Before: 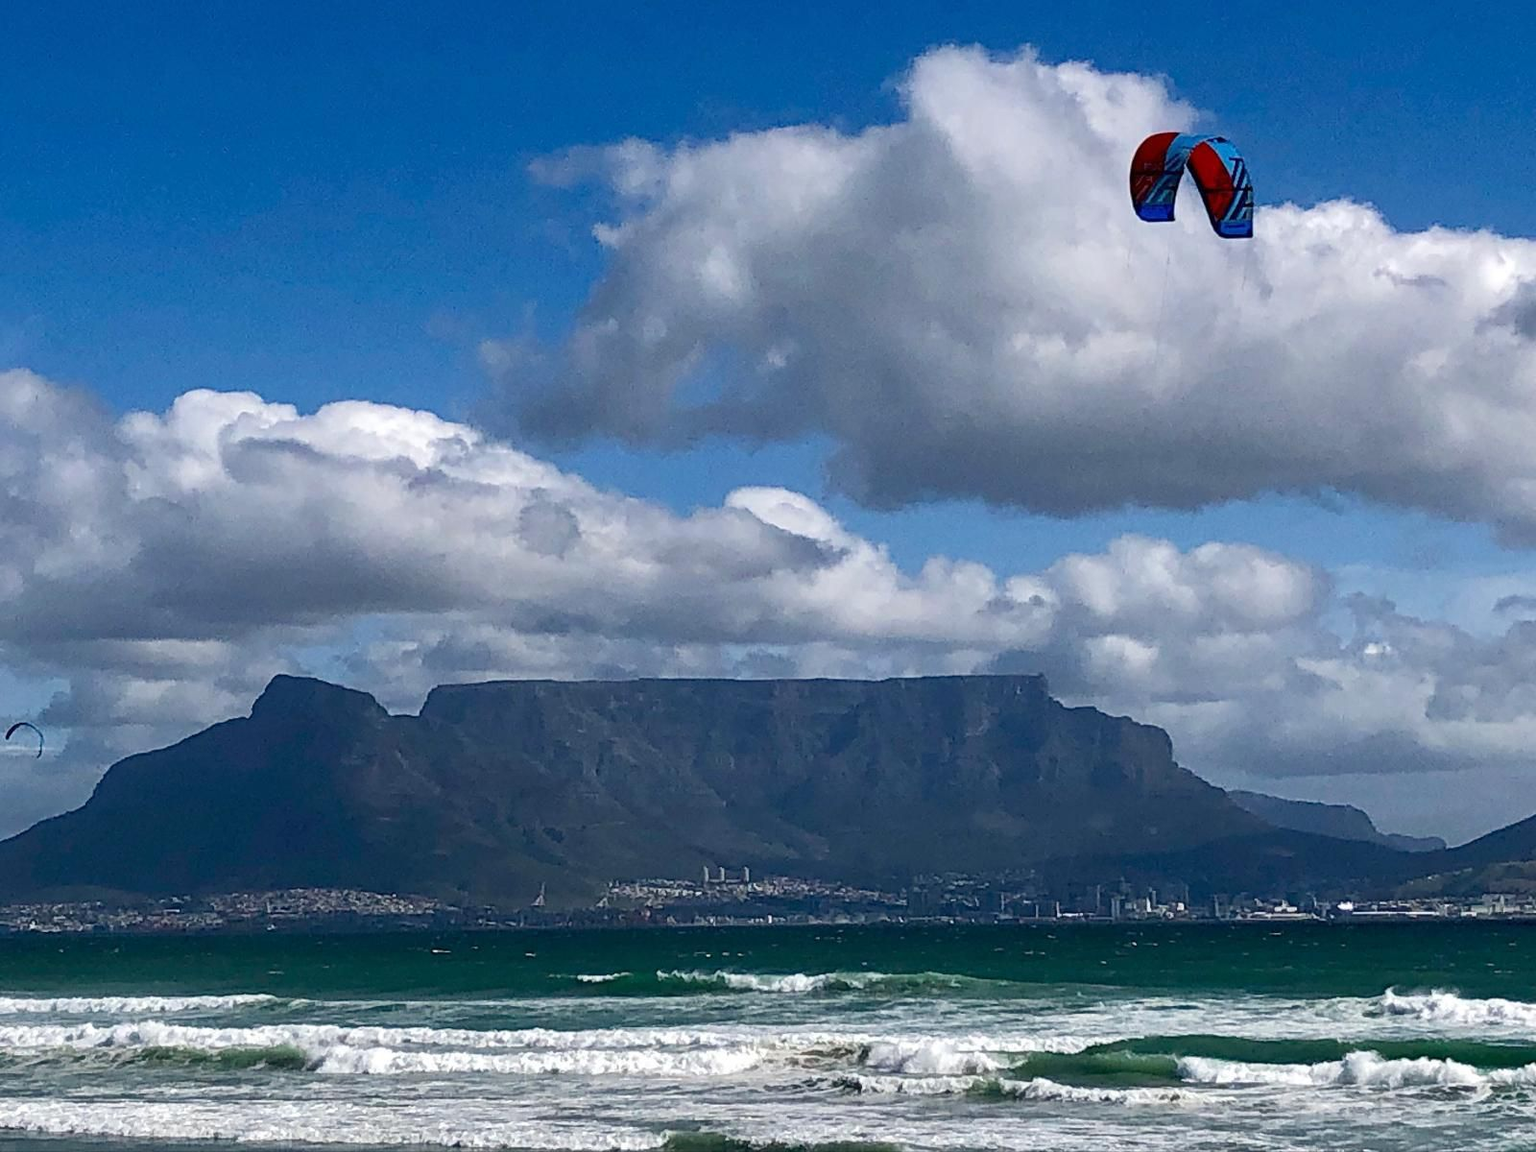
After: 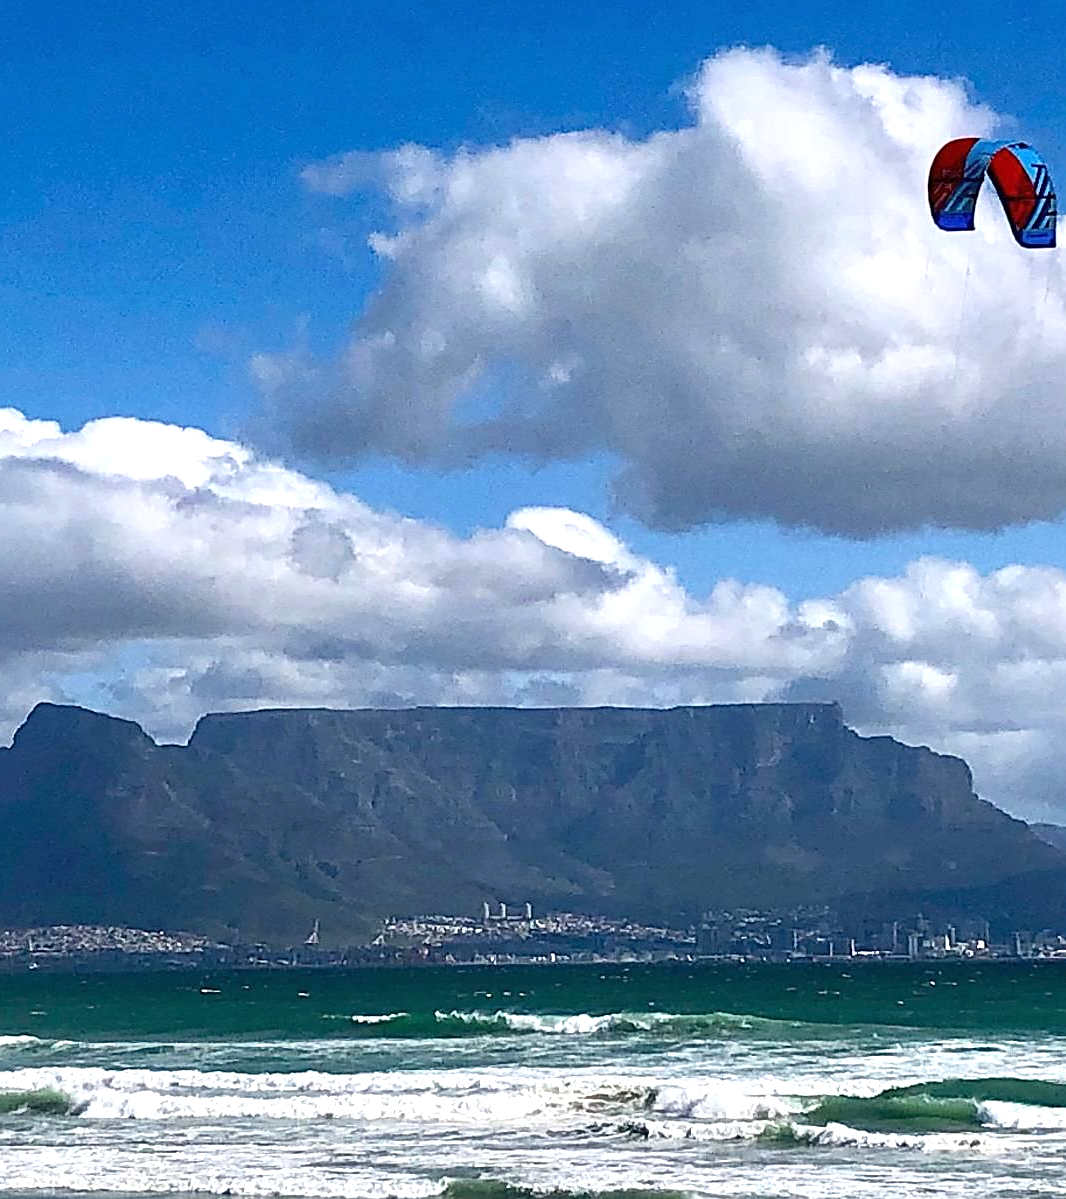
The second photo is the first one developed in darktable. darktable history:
crop and rotate: left 15.612%, right 17.7%
exposure: black level correction 0, exposure 0.701 EV, compensate highlight preservation false
sharpen: amount 0.493
